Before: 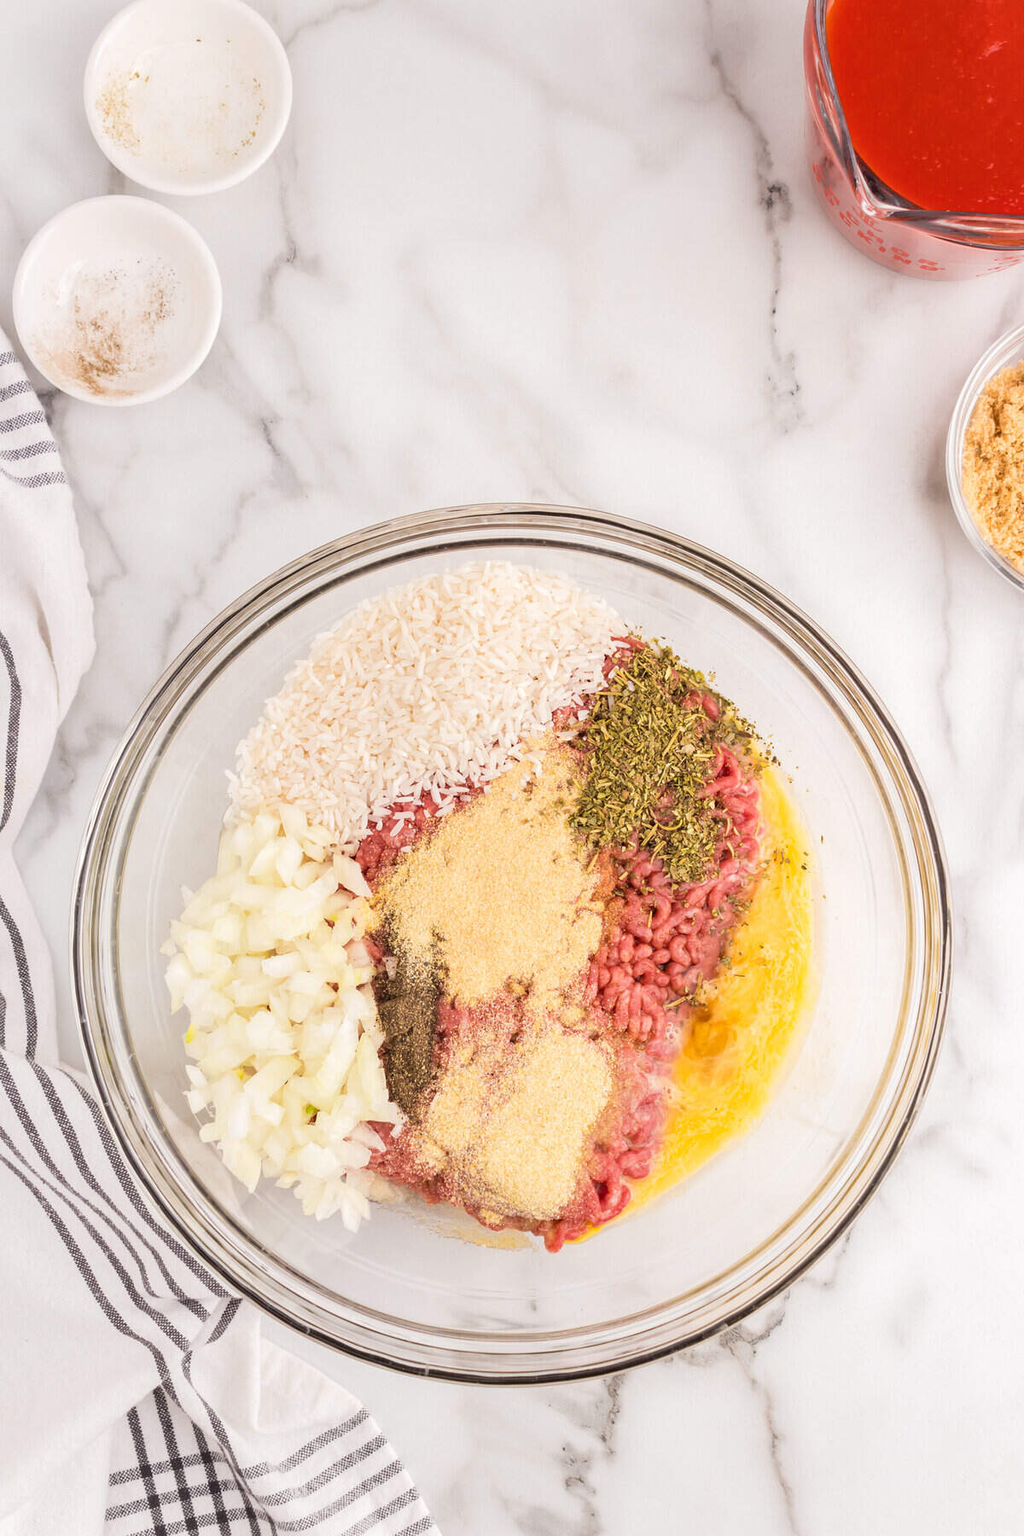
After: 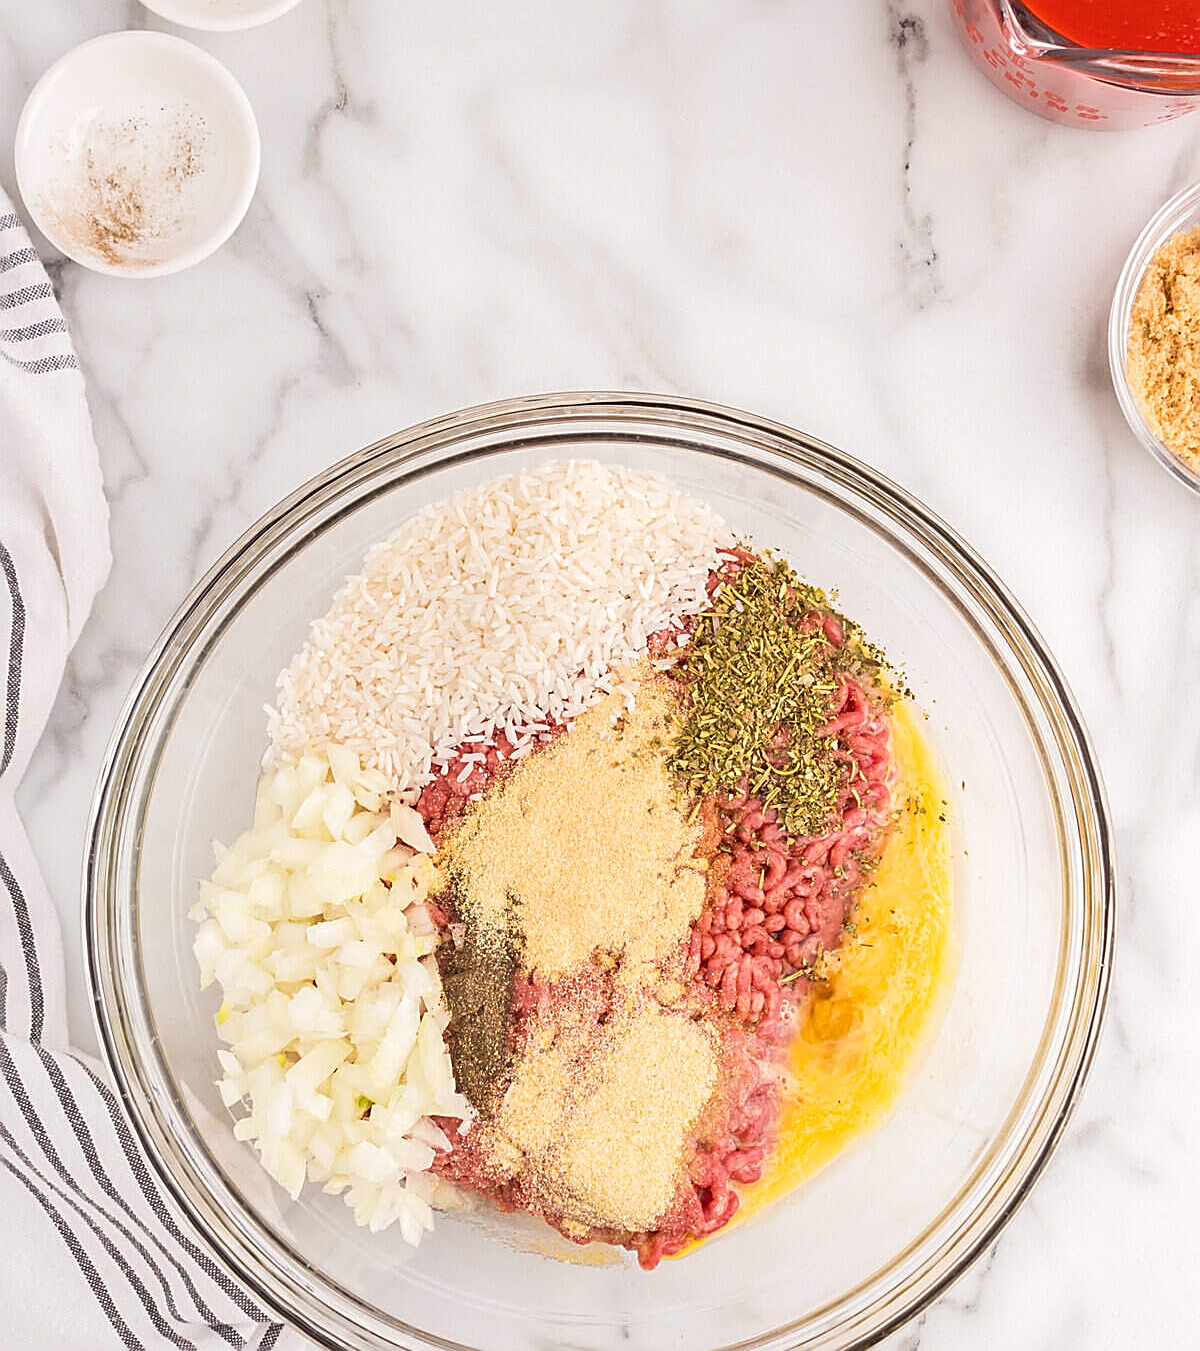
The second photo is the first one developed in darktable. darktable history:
crop: top 11.009%, bottom 13.919%
sharpen: amount 0.89
tone equalizer: -7 EV 0.157 EV, -6 EV 0.61 EV, -5 EV 1.14 EV, -4 EV 1.3 EV, -3 EV 1.14 EV, -2 EV 0.6 EV, -1 EV 0.157 EV
